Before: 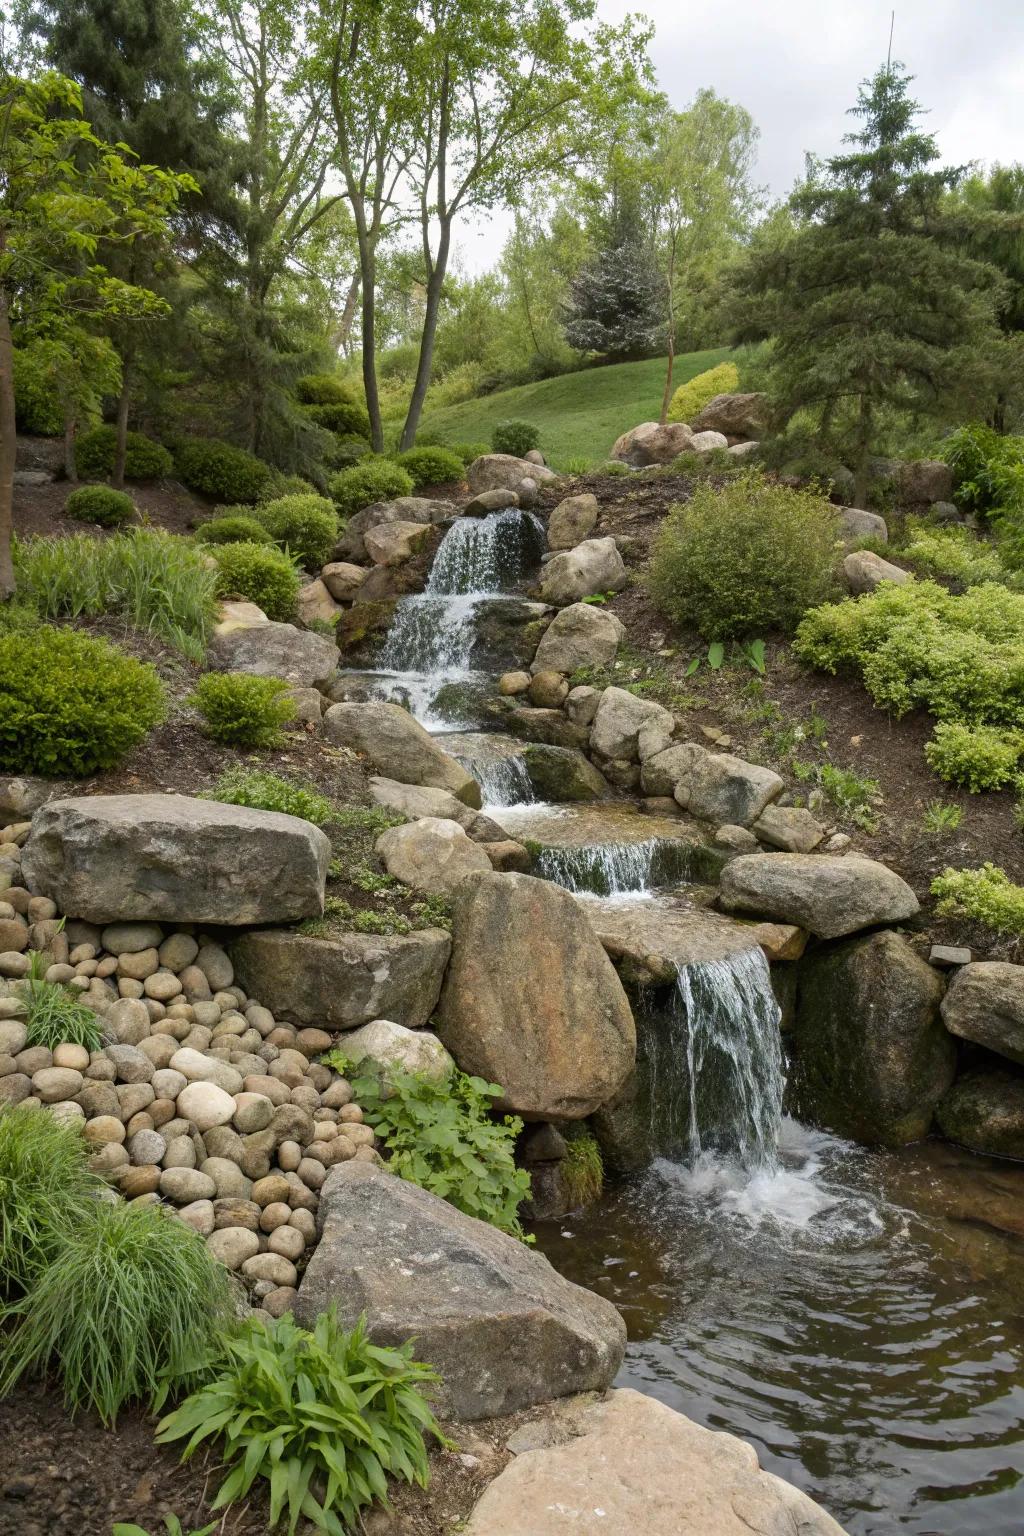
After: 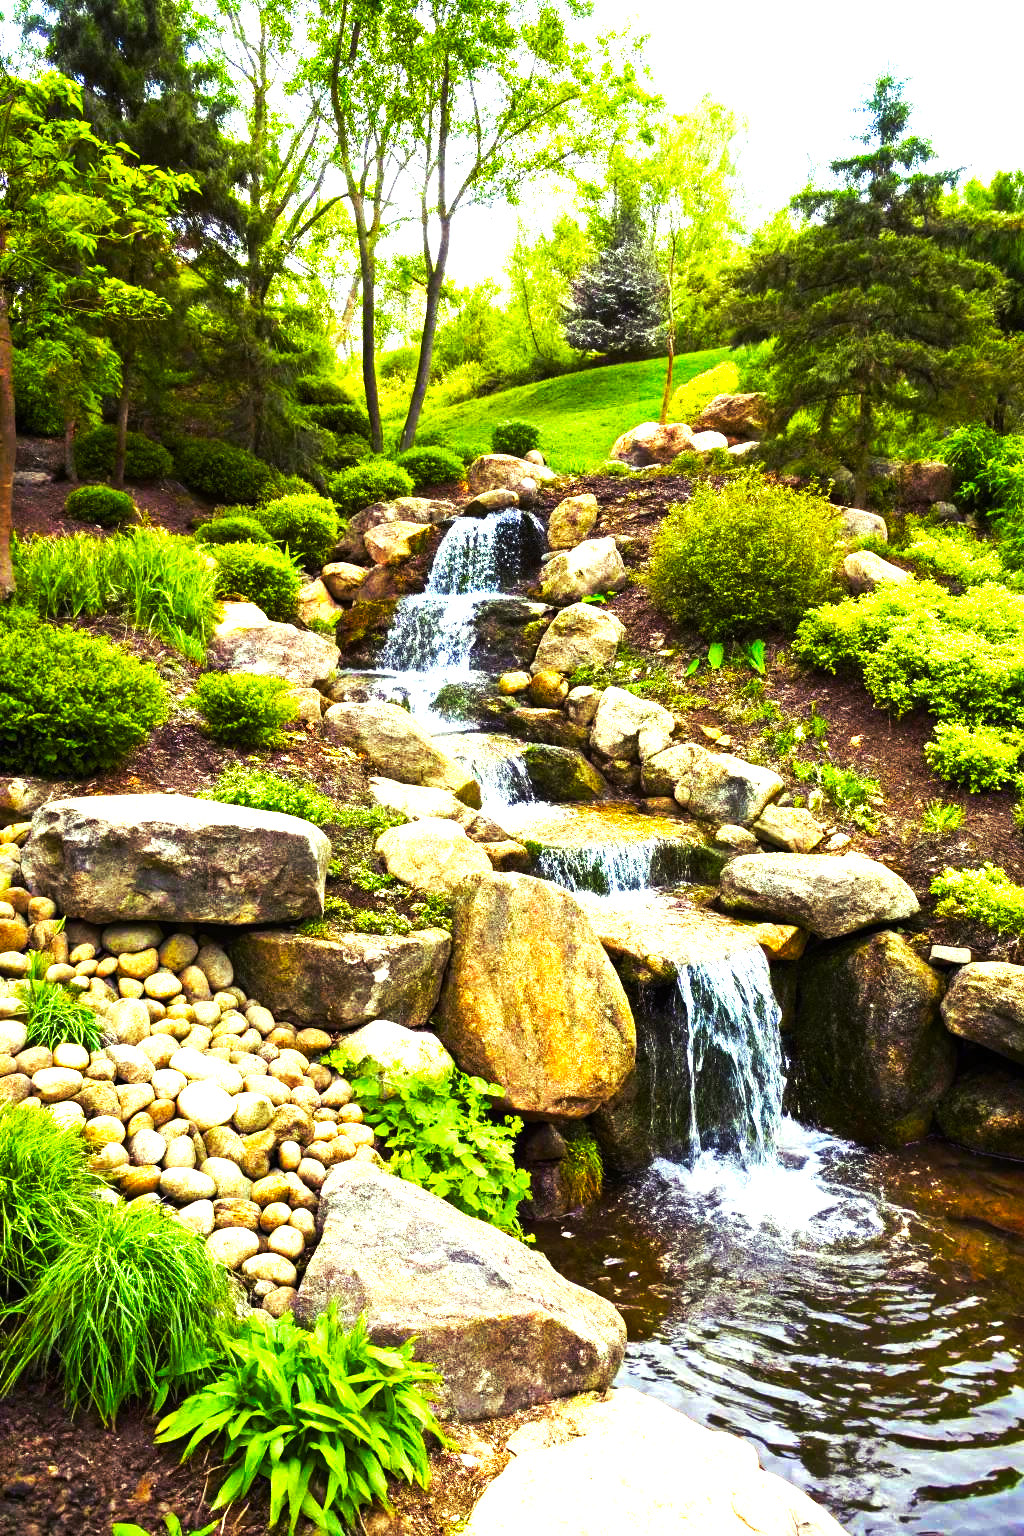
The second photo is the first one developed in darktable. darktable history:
color correction: highlights a* -7.87, highlights b* 3.36
levels: levels [0, 0.281, 0.562]
color balance rgb: shadows lift › luminance -21.268%, shadows lift › chroma 8.766%, shadows lift › hue 284.33°, power › hue 329.67°, perceptual saturation grading › global saturation -0.054%, perceptual saturation grading › highlights -17.605%, perceptual saturation grading › mid-tones 32.987%, perceptual saturation grading › shadows 50.456%, global vibrance 32.968%
base curve: curves: ch0 [(0, 0) (0.073, 0.04) (0.157, 0.139) (0.492, 0.492) (0.758, 0.758) (1, 1)], preserve colors none
